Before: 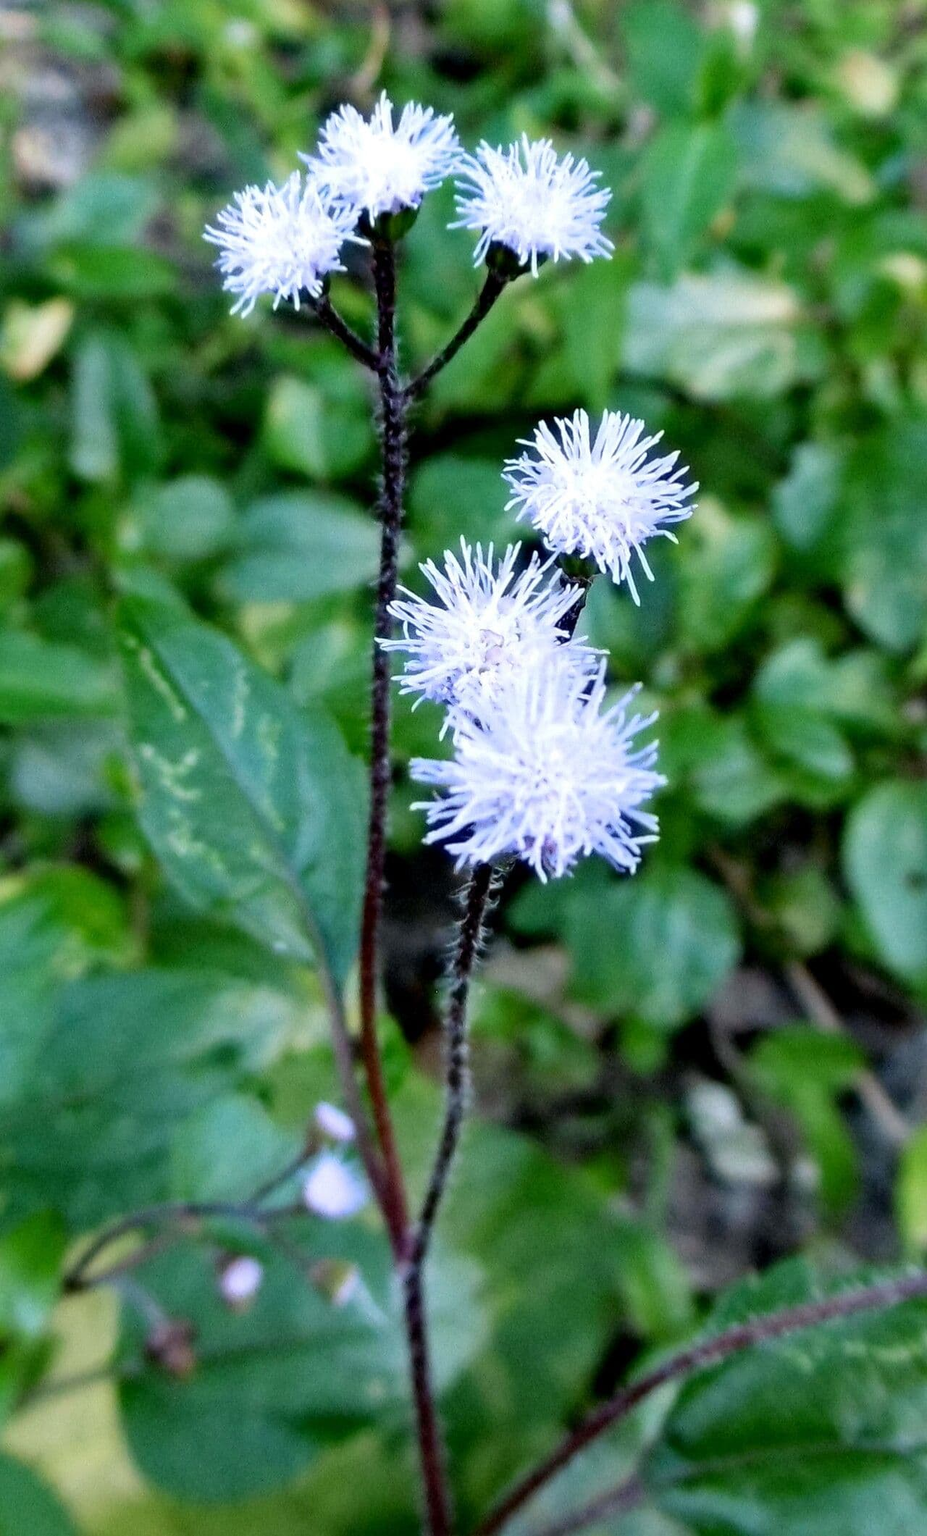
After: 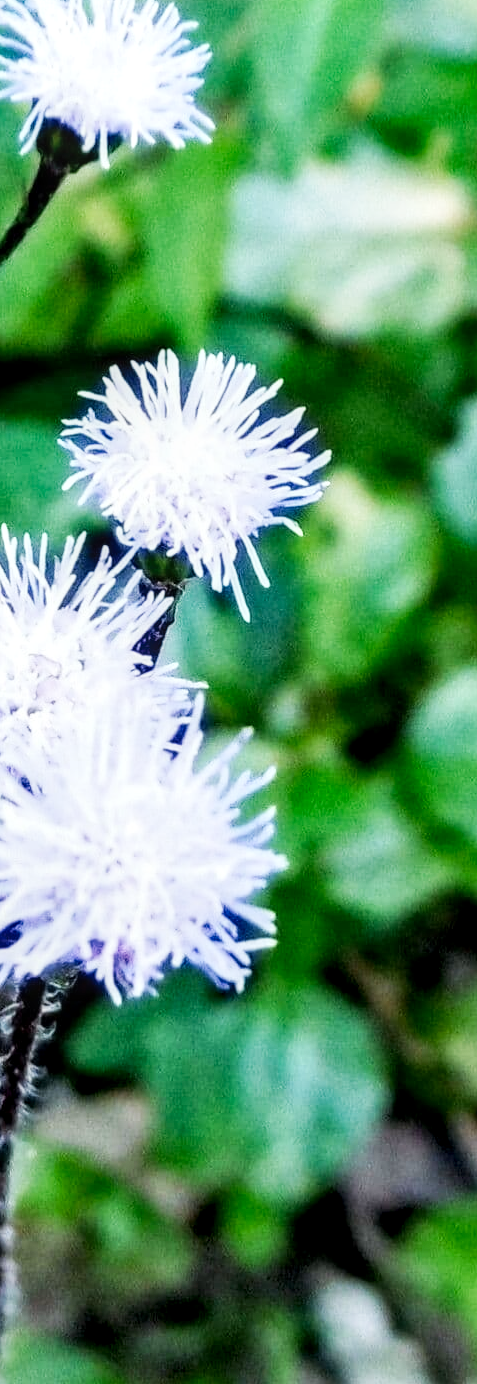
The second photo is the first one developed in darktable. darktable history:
exposure: exposure -0.044 EV, compensate exposure bias true, compensate highlight preservation false
tone curve: curves: ch0 [(0, 0) (0.055, 0.057) (0.258, 0.307) (0.434, 0.543) (0.517, 0.657) (0.745, 0.874) (1, 1)]; ch1 [(0, 0) (0.346, 0.307) (0.418, 0.383) (0.46, 0.439) (0.482, 0.493) (0.502, 0.503) (0.517, 0.514) (0.55, 0.561) (0.588, 0.603) (0.646, 0.688) (1, 1)]; ch2 [(0, 0) (0.346, 0.34) (0.431, 0.45) (0.485, 0.499) (0.5, 0.503) (0.527, 0.525) (0.545, 0.562) (0.679, 0.706) (1, 1)], preserve colors none
crop and rotate: left 49.606%, top 10.139%, right 13.081%, bottom 24.584%
local contrast: detail 130%
